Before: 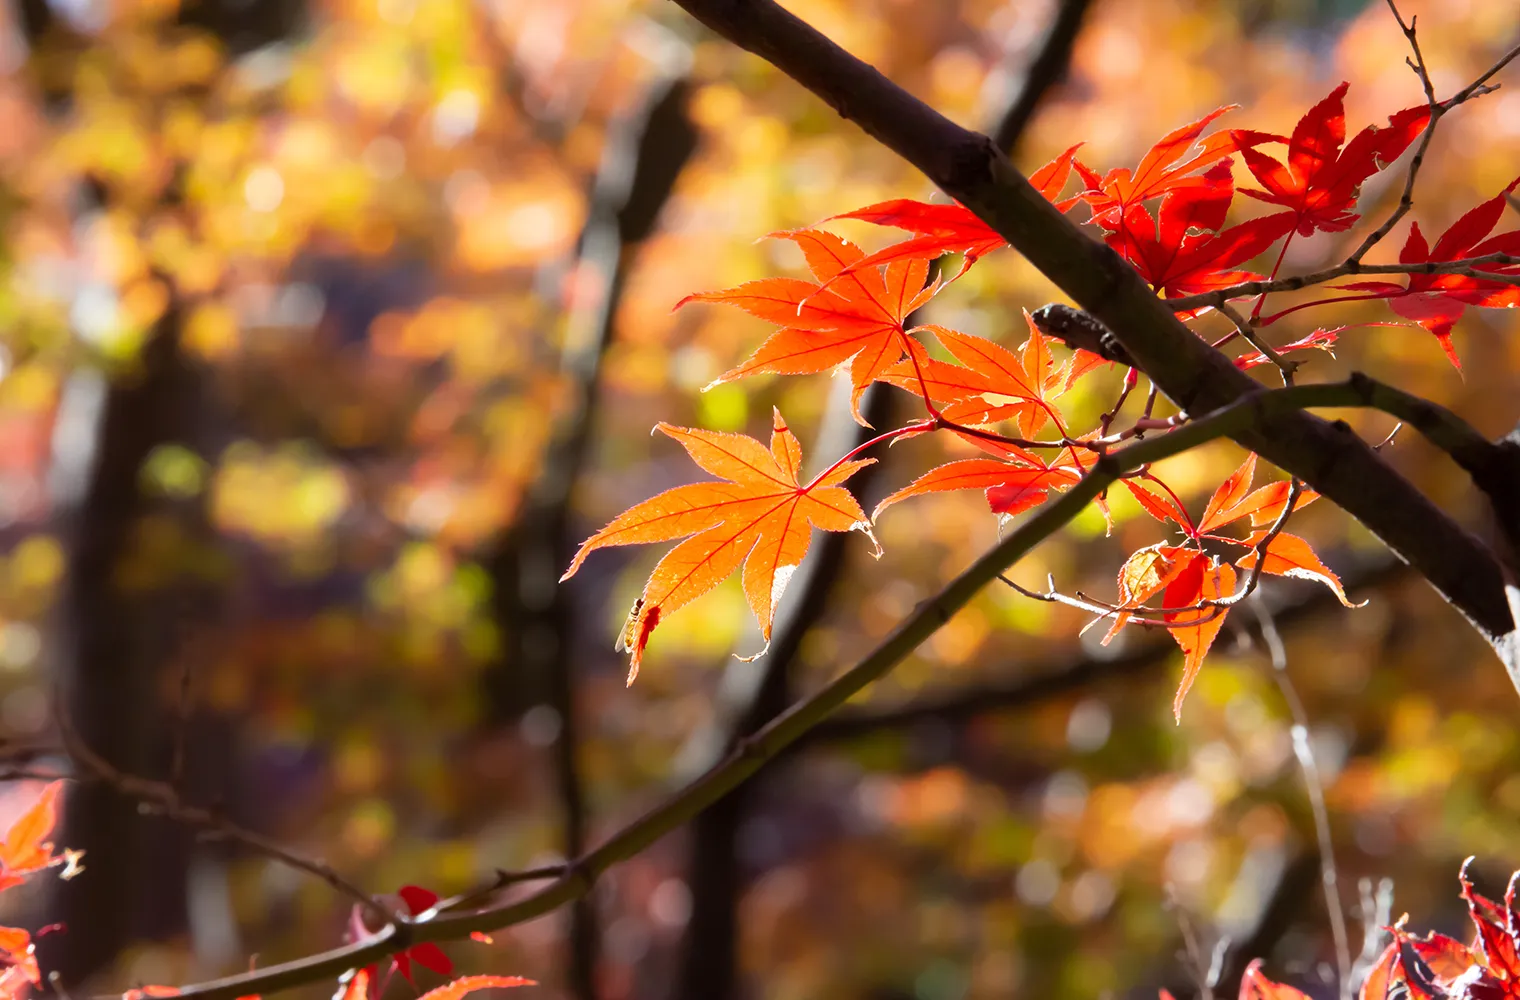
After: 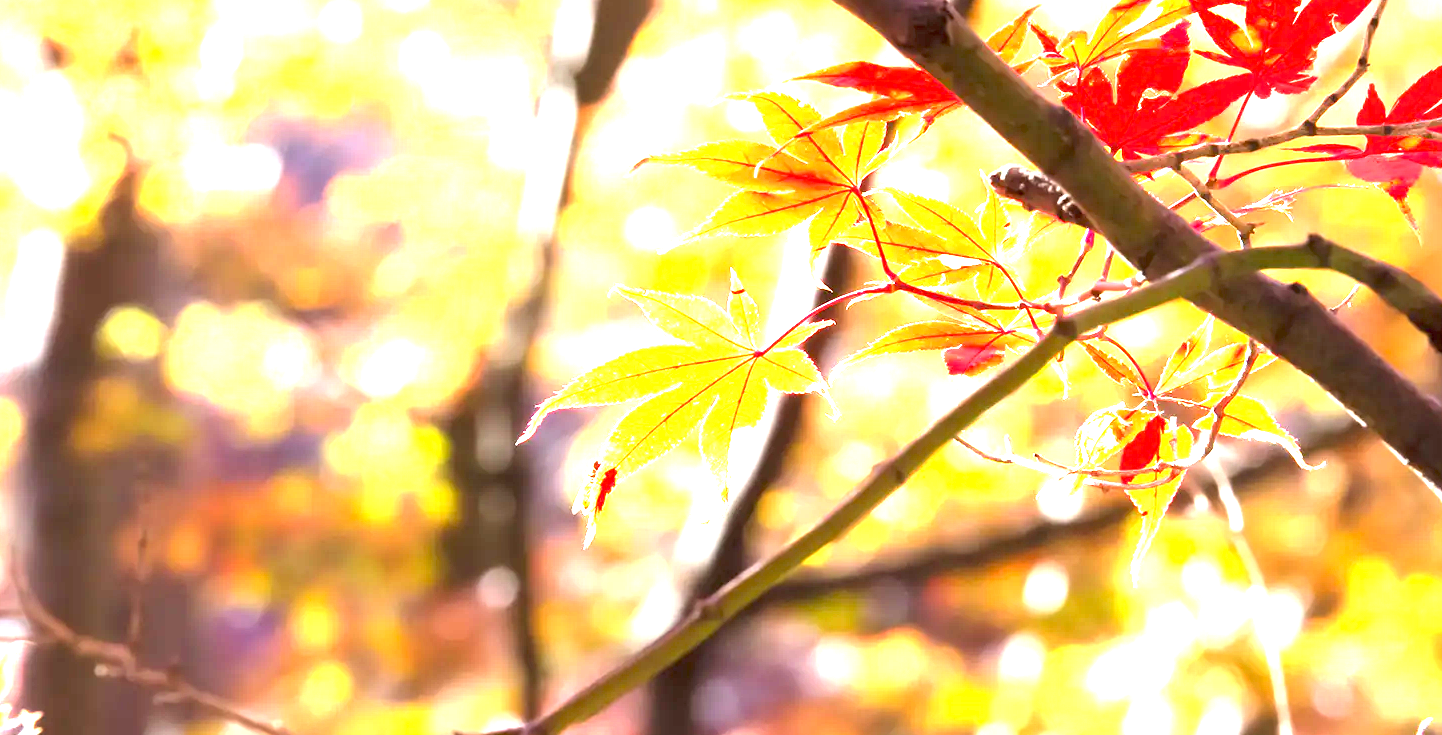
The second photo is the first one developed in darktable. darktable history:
crop and rotate: left 2.88%, top 13.853%, right 2.223%, bottom 12.572%
exposure: exposure 3.07 EV, compensate exposure bias true, compensate highlight preservation false
